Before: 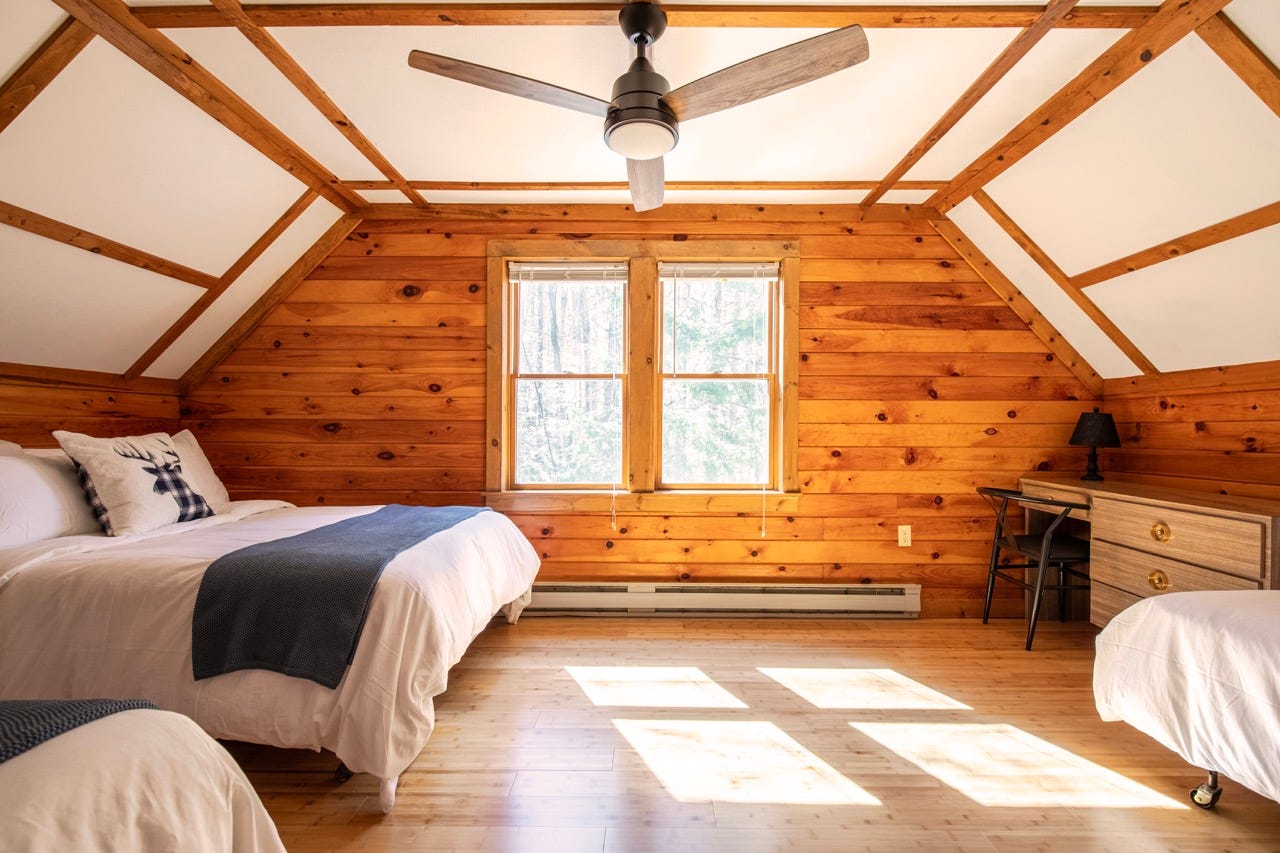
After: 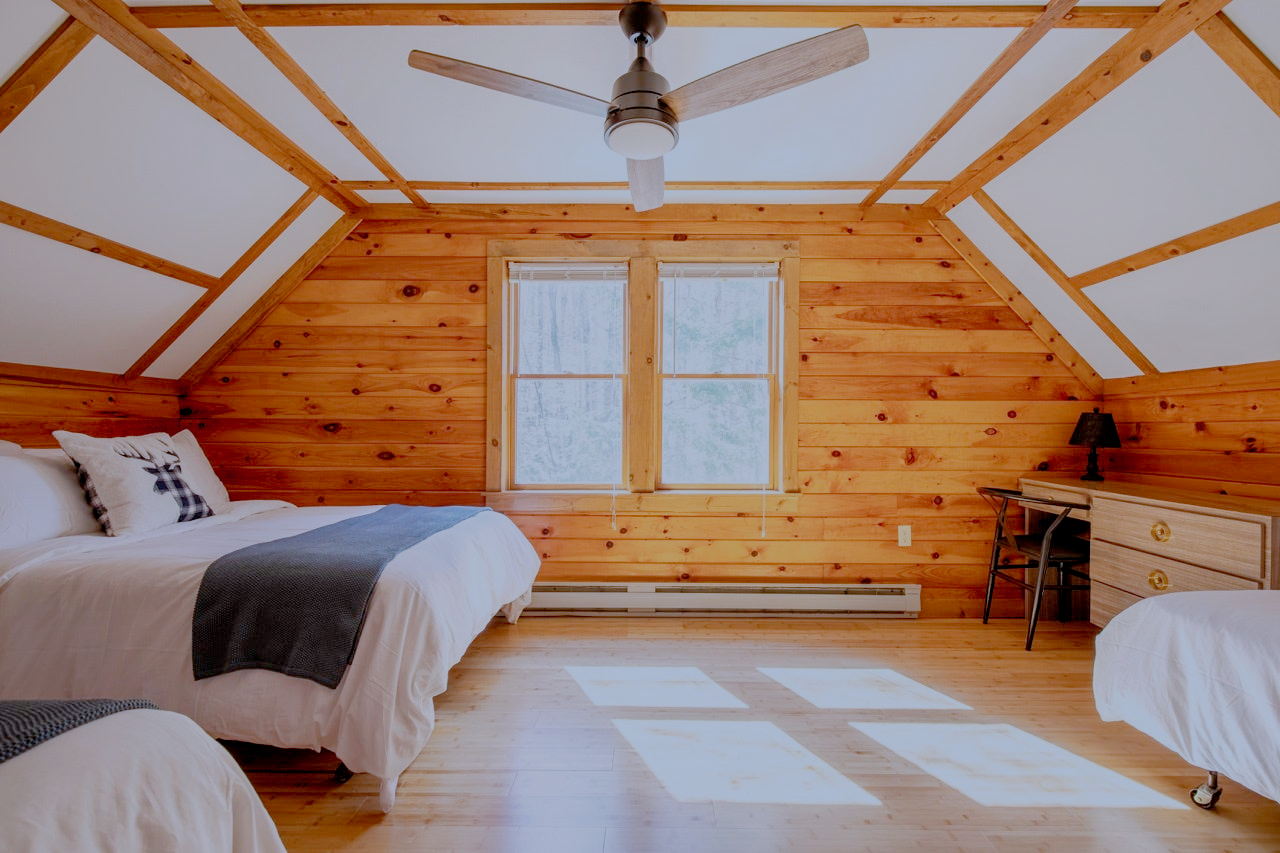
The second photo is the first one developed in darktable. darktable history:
filmic rgb: black relative exposure -7 EV, white relative exposure 6 EV, threshold 3 EV, target black luminance 0%, hardness 2.73, latitude 61.22%, contrast 0.691, highlights saturation mix 10%, shadows ↔ highlights balance -0.073%, preserve chrominance no, color science v4 (2020), iterations of high-quality reconstruction 10, contrast in shadows soft, contrast in highlights soft, enable highlight reconstruction true
color correction: highlights a* -2.24, highlights b* -18.1
